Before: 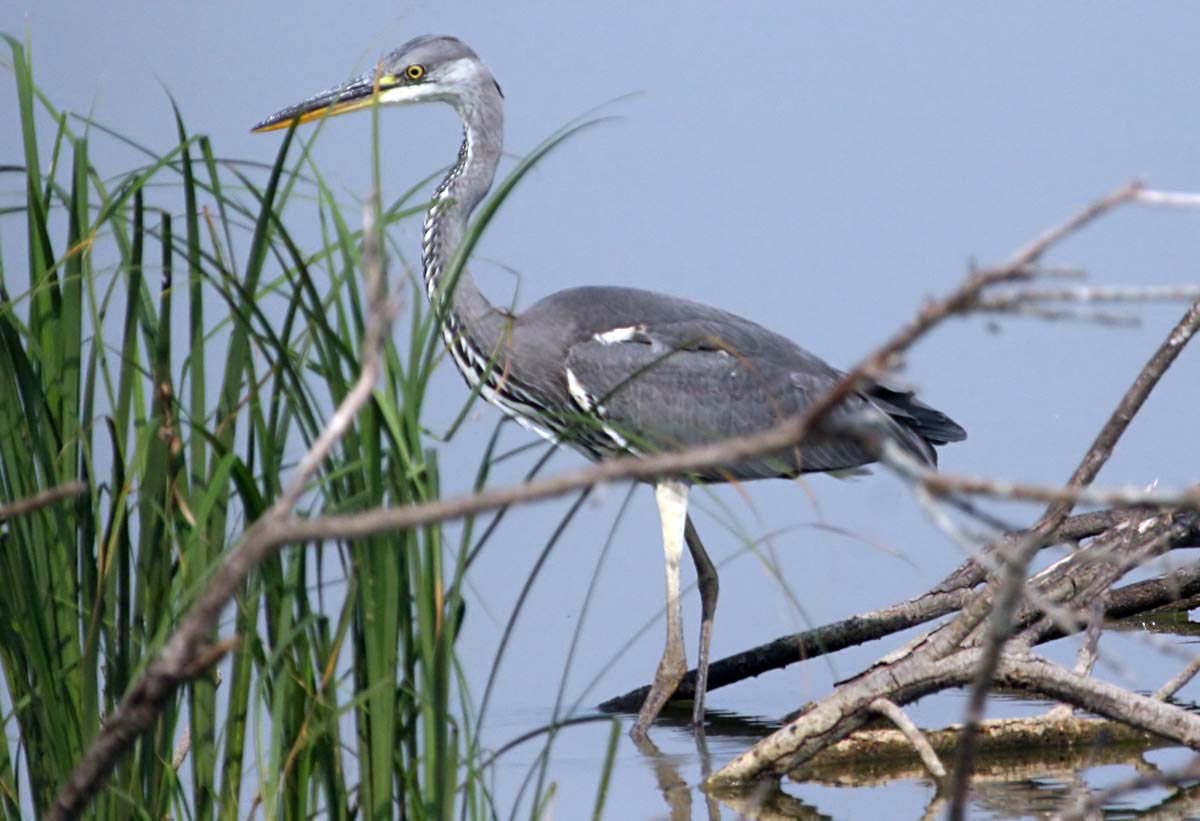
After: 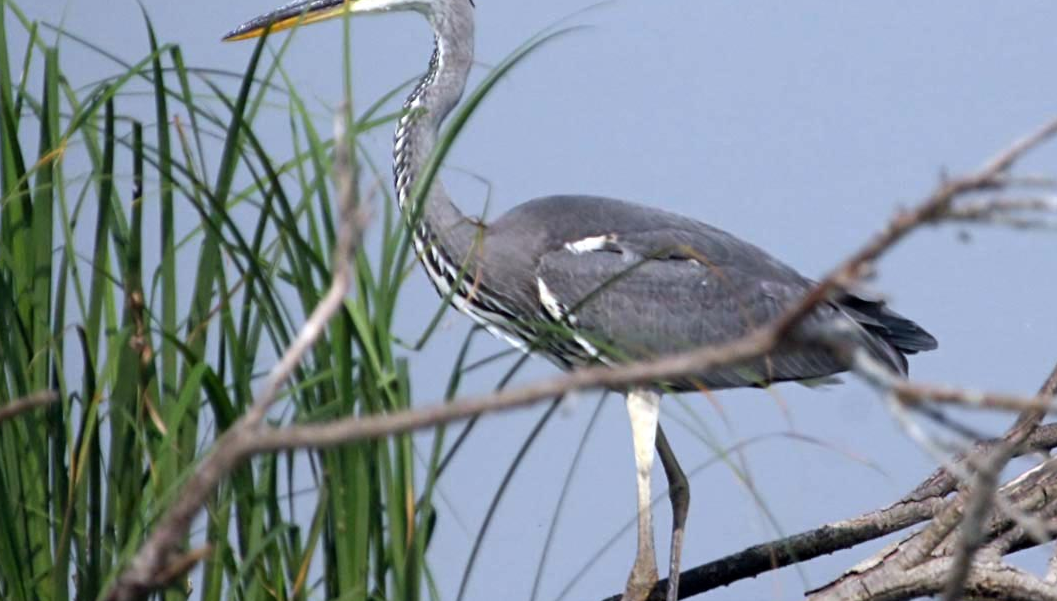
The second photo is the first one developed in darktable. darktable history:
crop and rotate: left 2.457%, top 11.154%, right 9.419%, bottom 15.552%
